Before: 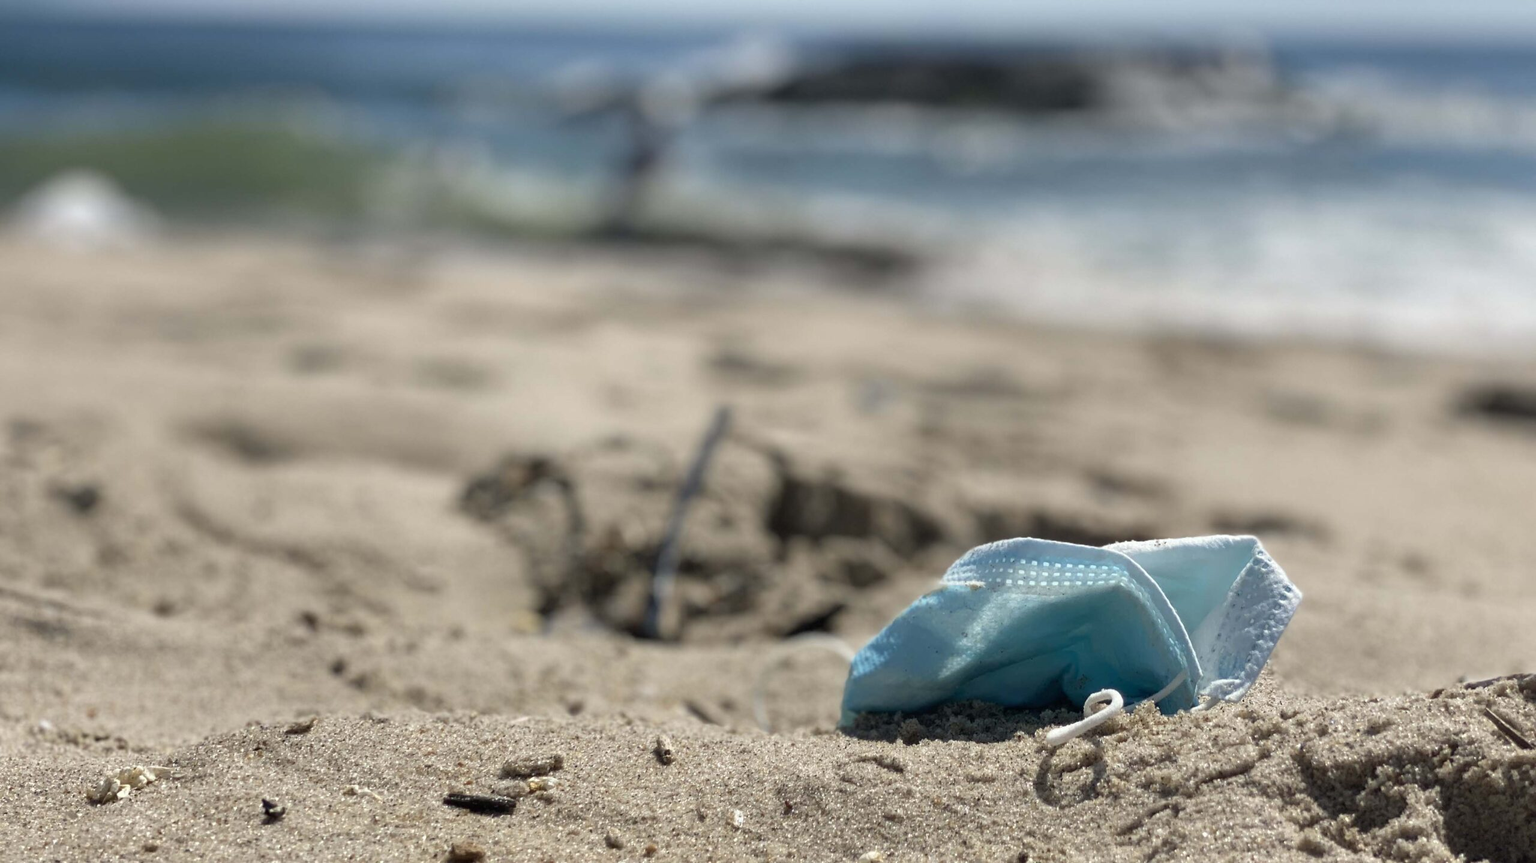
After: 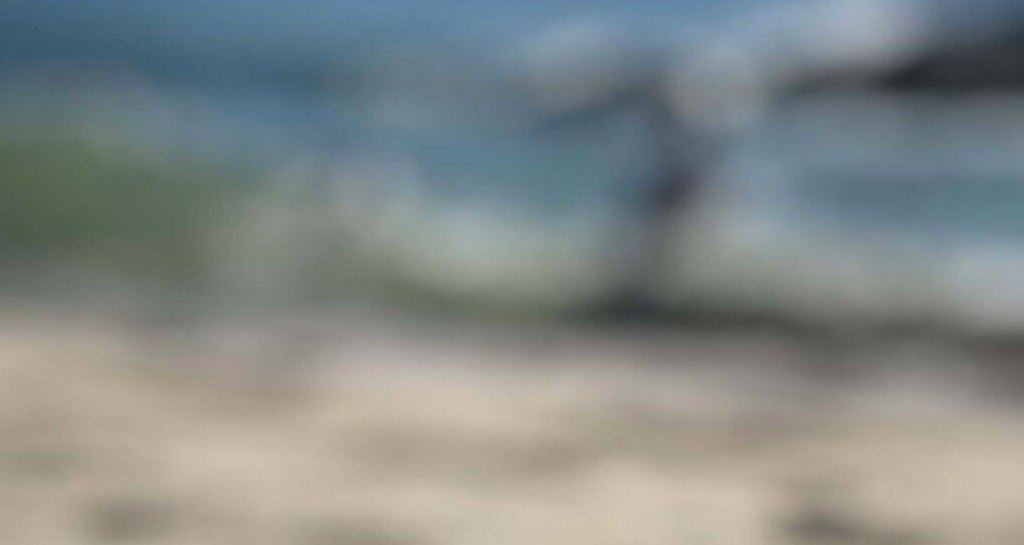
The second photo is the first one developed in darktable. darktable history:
contrast brightness saturation: contrast 0.011, saturation -0.065
crop: left 15.553%, top 5.456%, right 44.327%, bottom 56.609%
